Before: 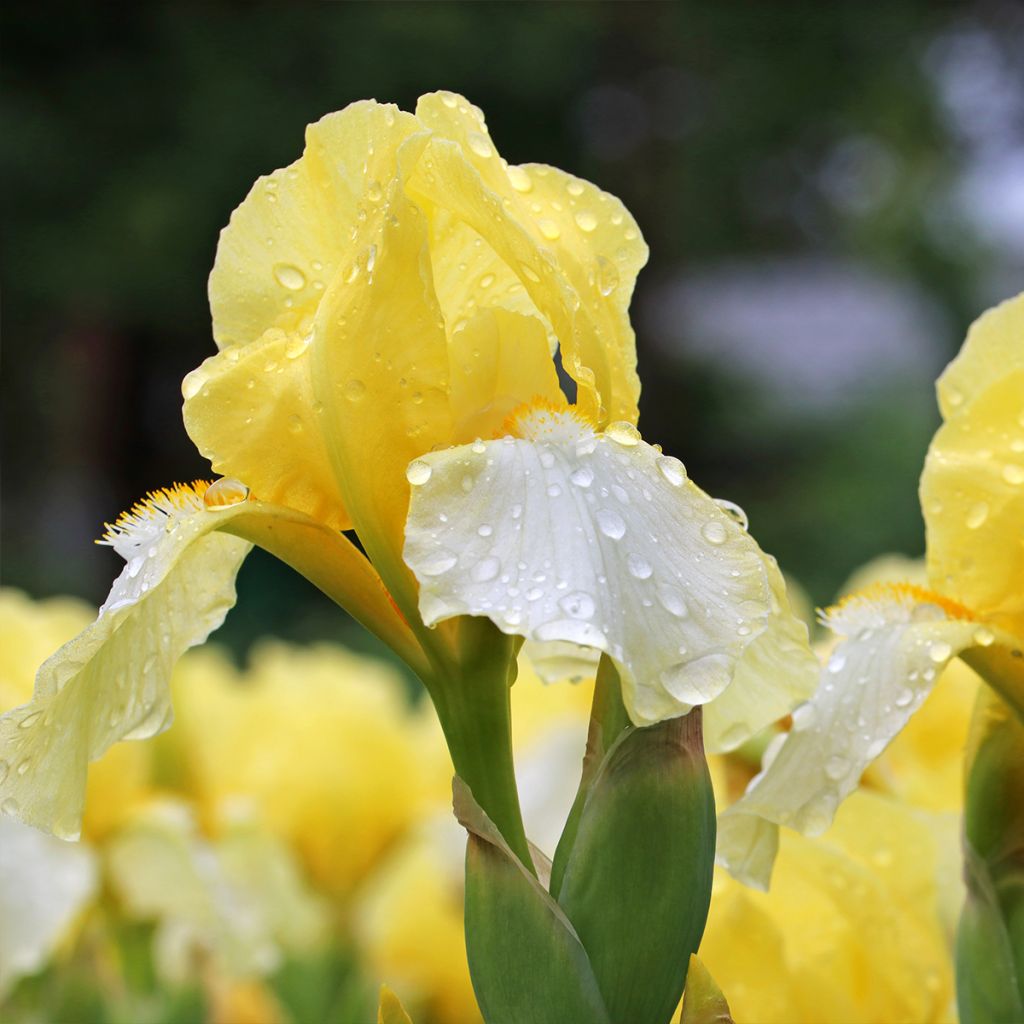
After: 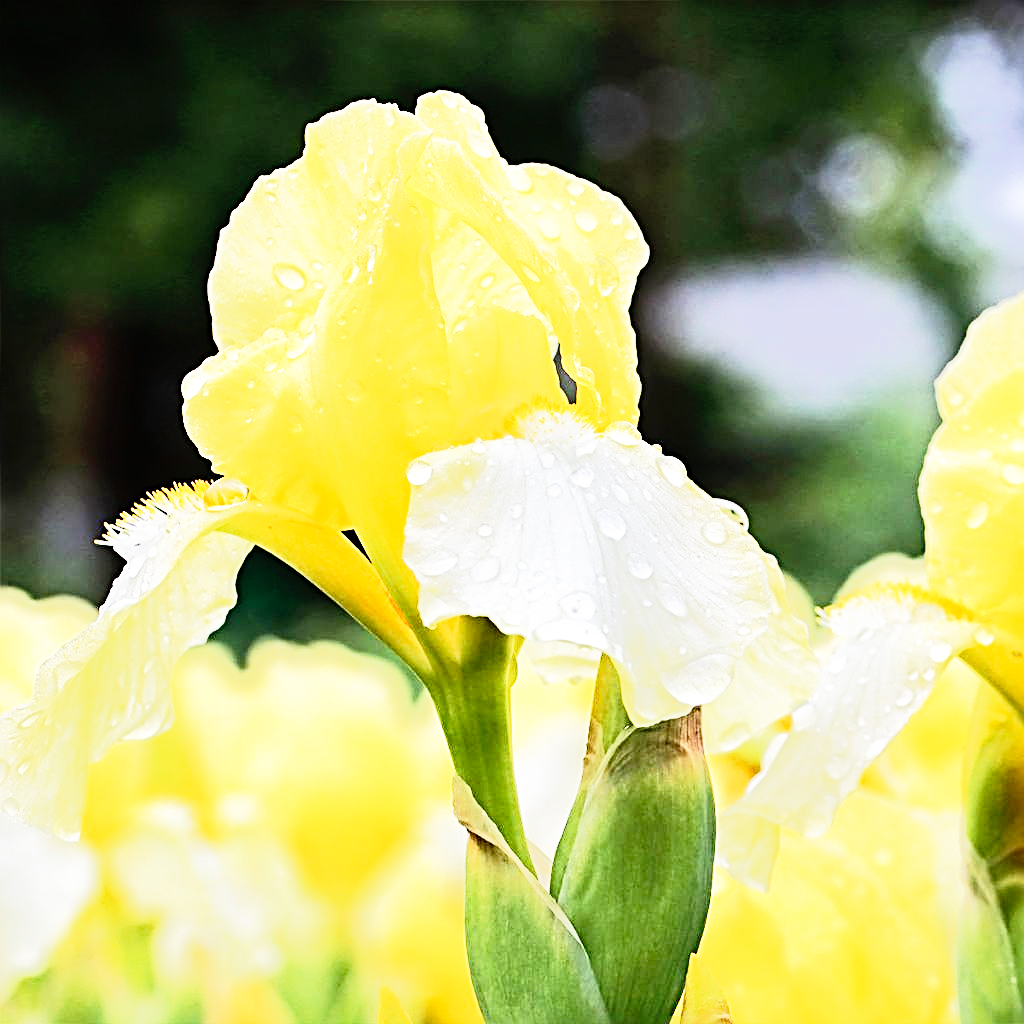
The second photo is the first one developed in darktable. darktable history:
tone equalizer: -8 EV -0.531 EV, -7 EV -0.346 EV, -6 EV -0.093 EV, -5 EV 0.393 EV, -4 EV 0.981 EV, -3 EV 0.785 EV, -2 EV -0.007 EV, -1 EV 0.145 EV, +0 EV -0.033 EV, edges refinement/feathering 500, mask exposure compensation -1.57 EV, preserve details no
base curve: curves: ch0 [(0, 0) (0.012, 0.01) (0.073, 0.168) (0.31, 0.711) (0.645, 0.957) (1, 1)], preserve colors none
sharpen: radius 2.999, amount 0.768
